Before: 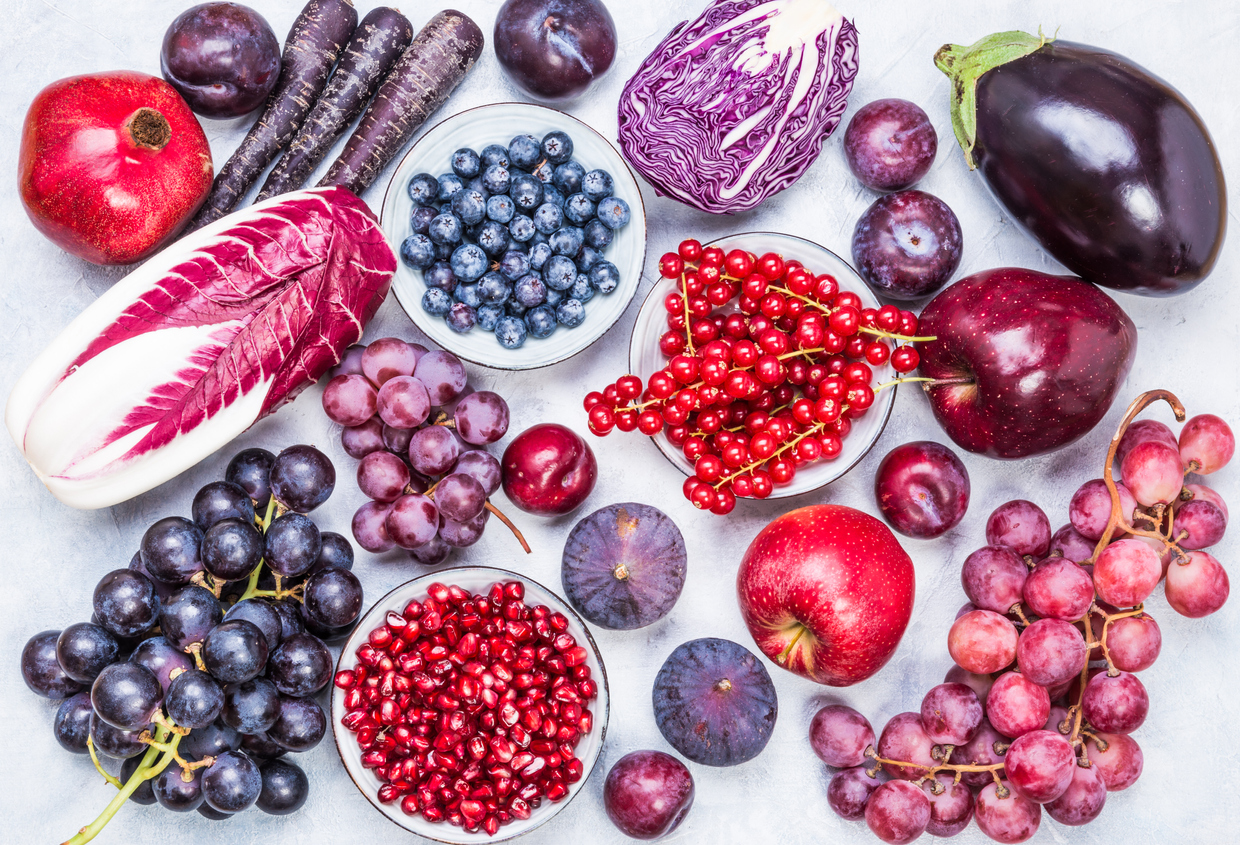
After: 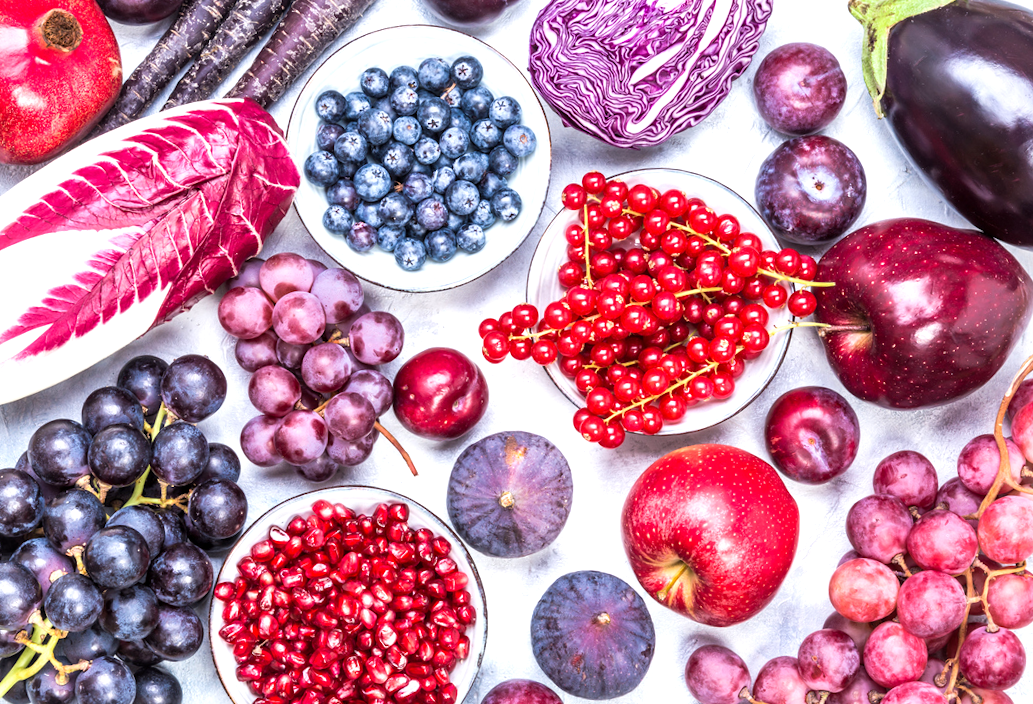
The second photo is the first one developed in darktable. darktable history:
crop and rotate: angle -3.27°, left 5.211%, top 5.211%, right 4.607%, bottom 4.607%
exposure: black level correction 0.001, exposure 0.5 EV, compensate exposure bias true, compensate highlight preservation false
